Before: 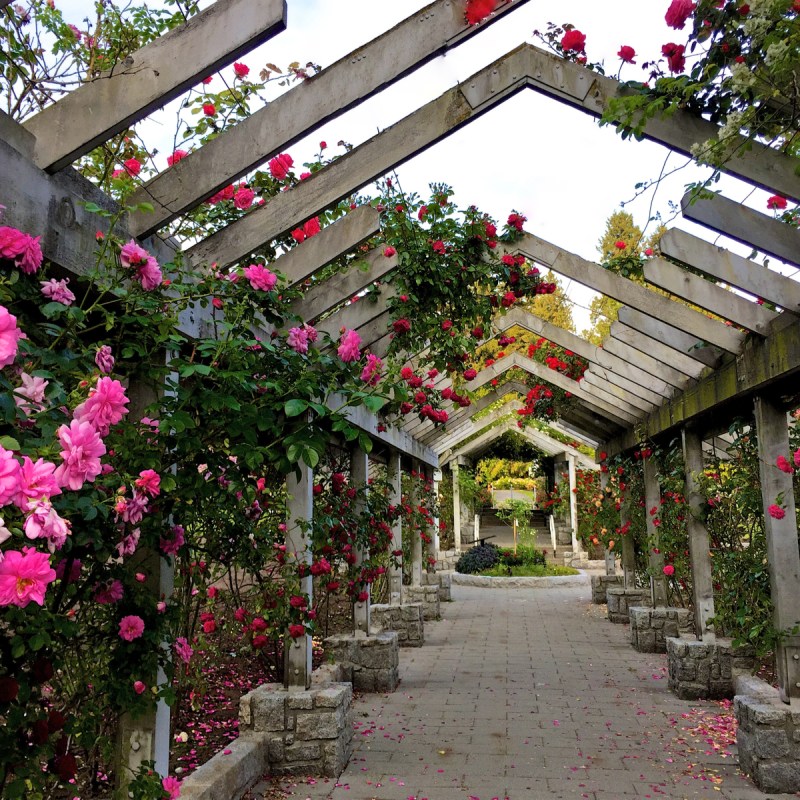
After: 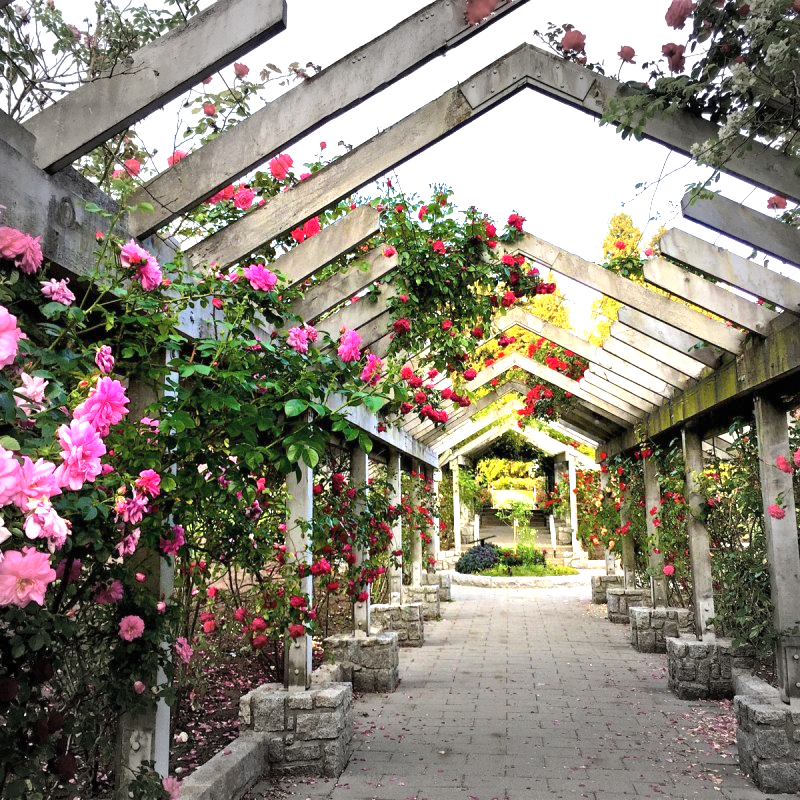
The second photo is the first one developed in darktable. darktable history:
exposure: black level correction 0, exposure 1.5 EV, compensate exposure bias true, compensate highlight preservation false
vignetting: fall-off start 79.43%, saturation -0.649, width/height ratio 1.327, unbound false
